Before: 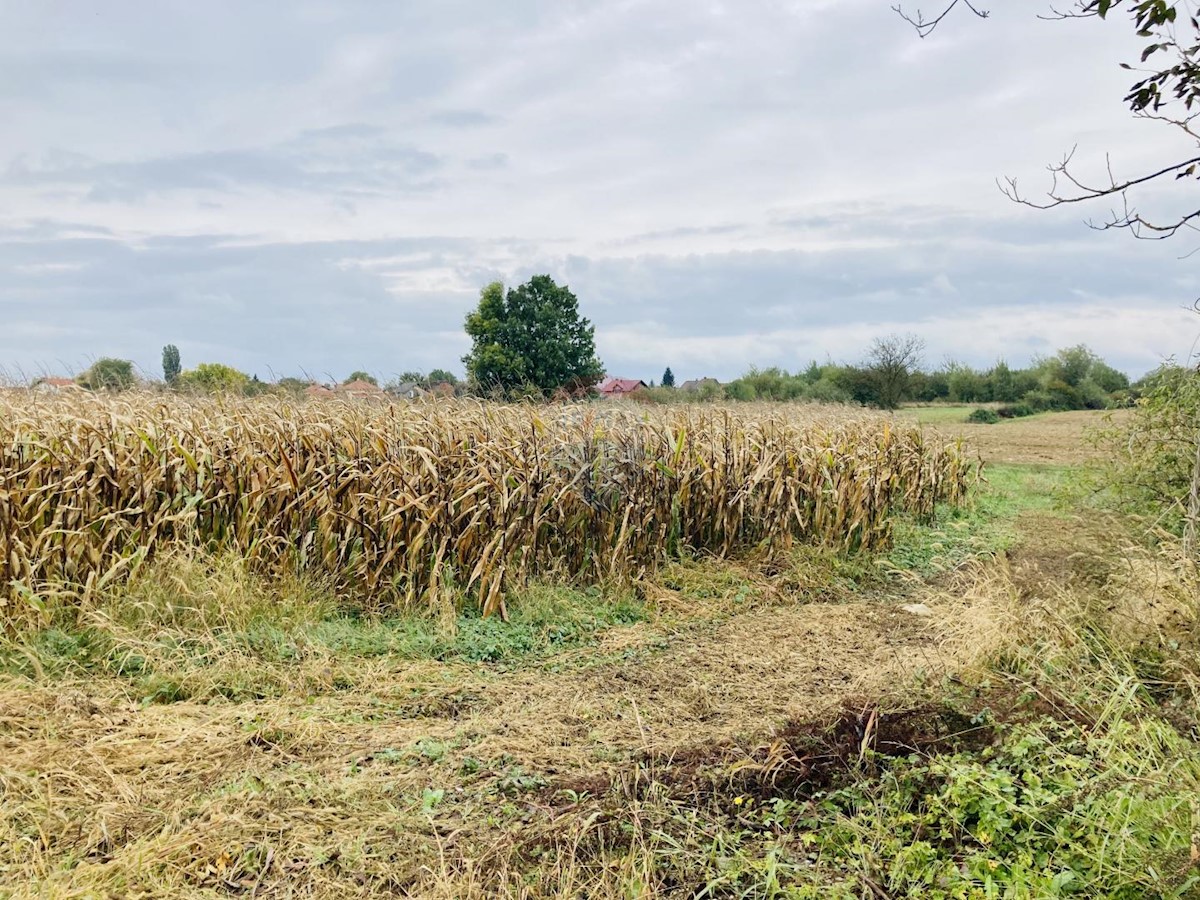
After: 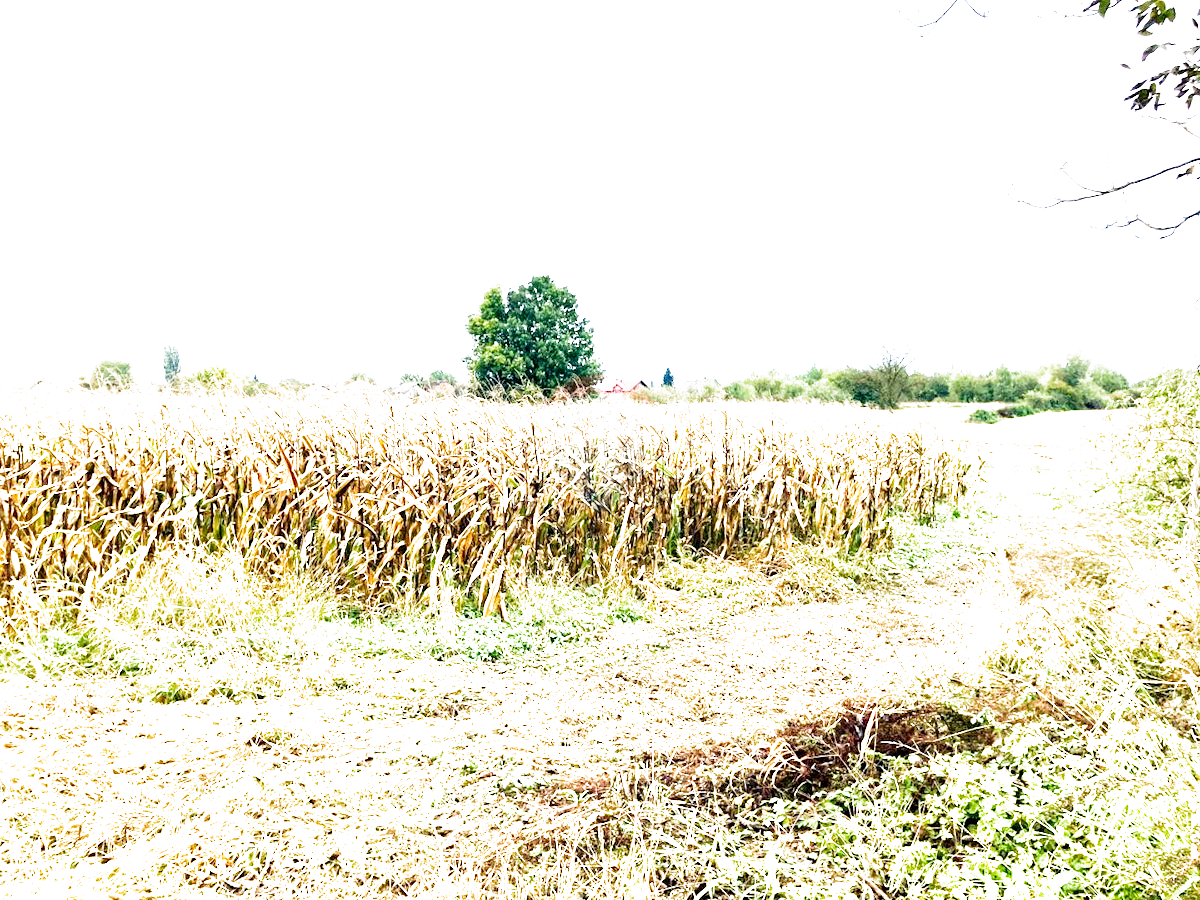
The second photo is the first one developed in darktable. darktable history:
filmic rgb: middle gray luminance 8.8%, black relative exposure -6.3 EV, white relative exposure 2.7 EV, threshold 6 EV, target black luminance 0%, hardness 4.74, latitude 73.47%, contrast 1.332, shadows ↔ highlights balance 10.13%, add noise in highlights 0, preserve chrominance no, color science v3 (2019), use custom middle-gray values true, iterations of high-quality reconstruction 0, contrast in highlights soft, enable highlight reconstruction true
exposure: black level correction 0, exposure 0.9 EV, compensate highlight preservation false
